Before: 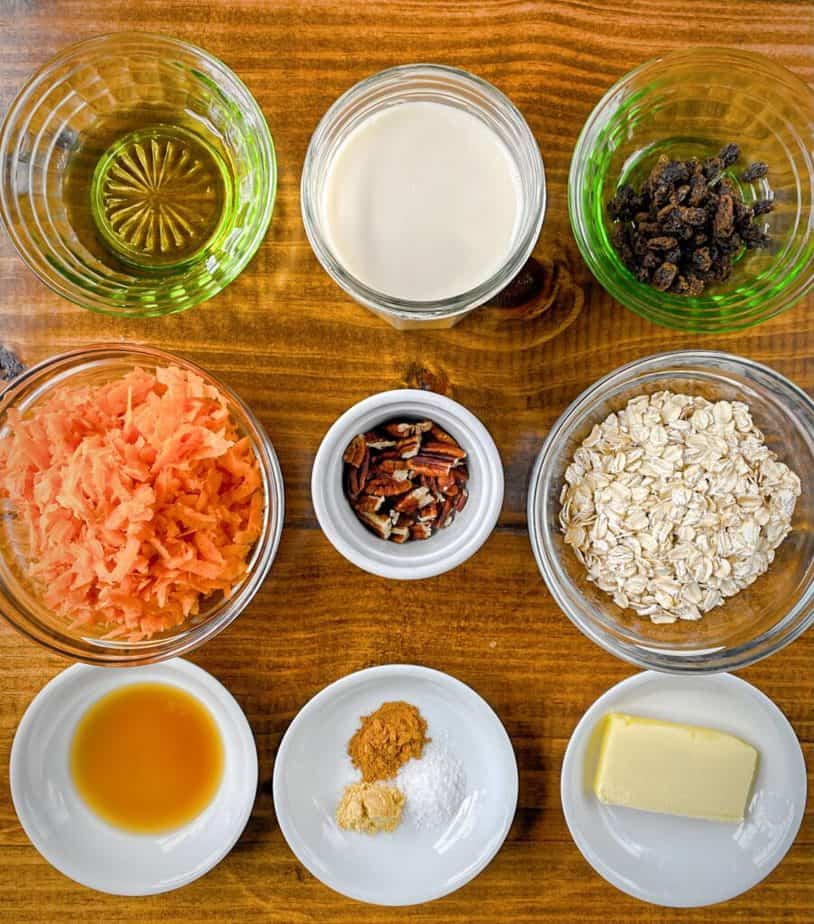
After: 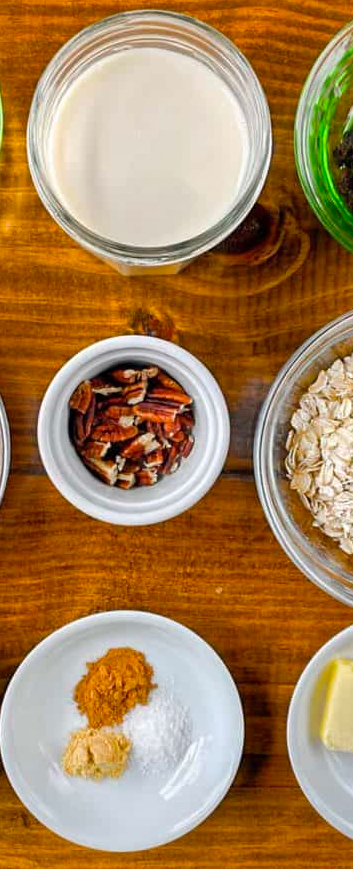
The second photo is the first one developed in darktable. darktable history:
shadows and highlights: radius 103.2, shadows 50.52, highlights -65.8, soften with gaussian
crop: left 33.778%, top 5.927%, right 22.733%
